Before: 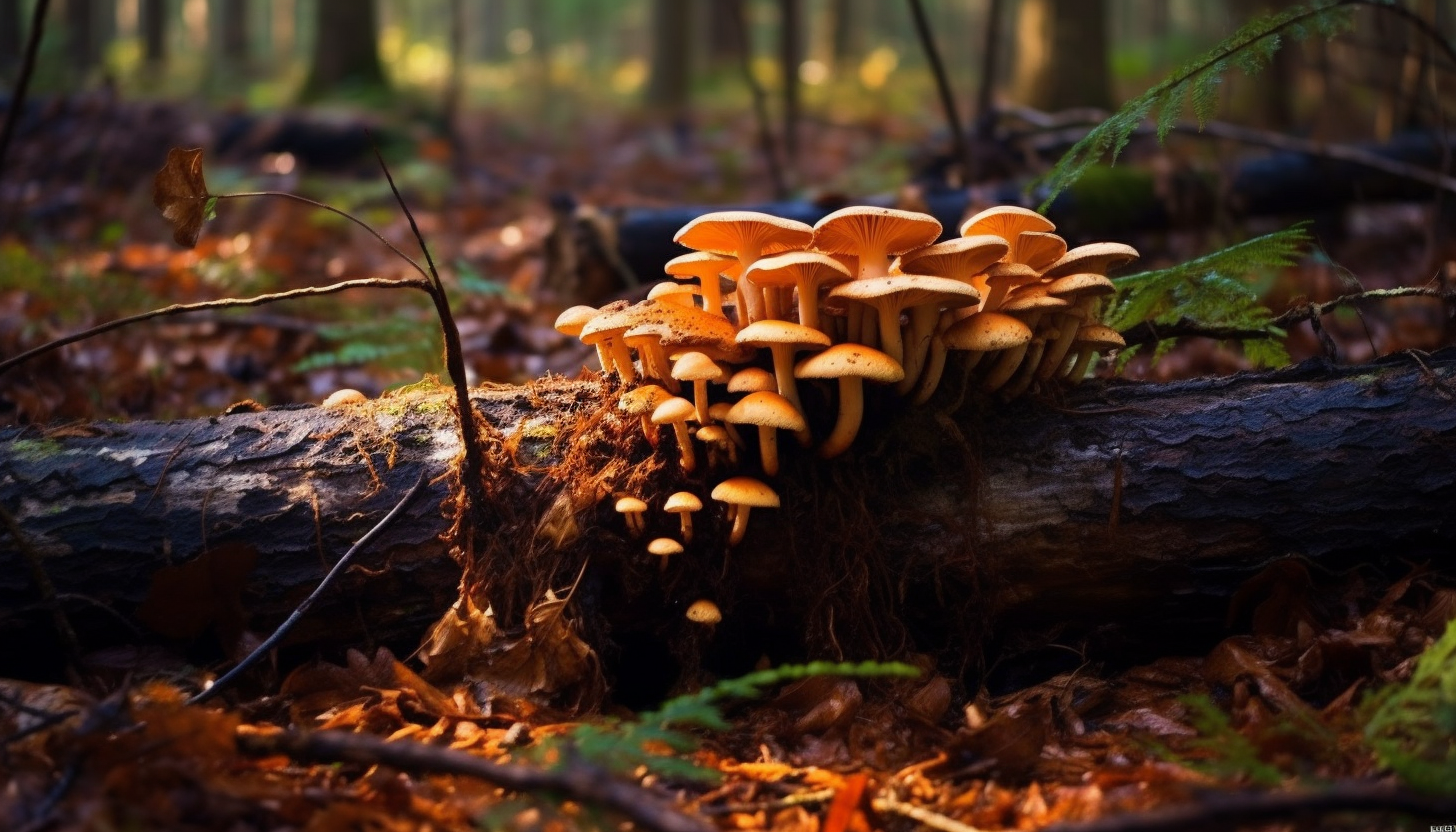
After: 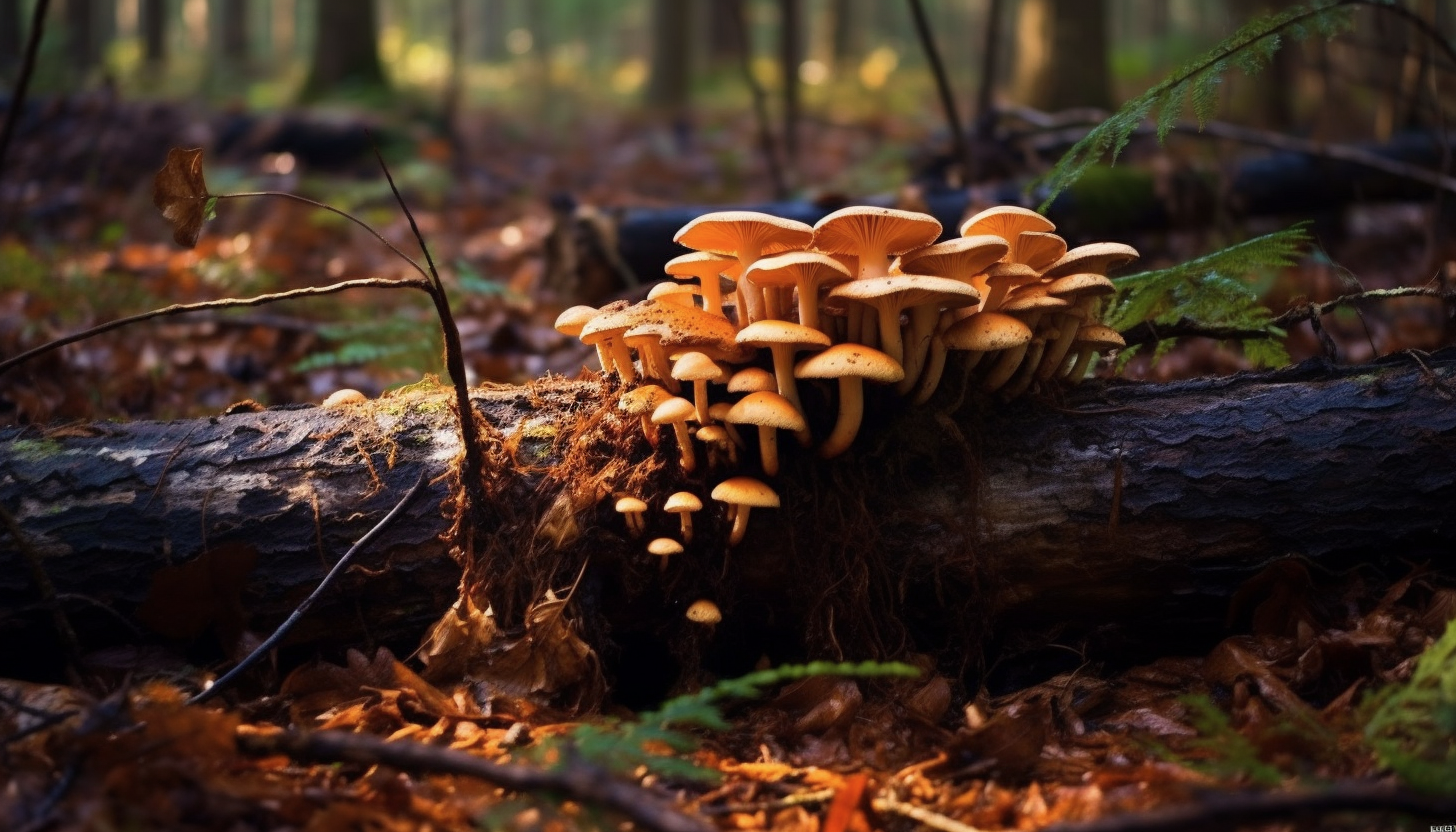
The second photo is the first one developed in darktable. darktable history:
contrast brightness saturation: saturation -0.102
